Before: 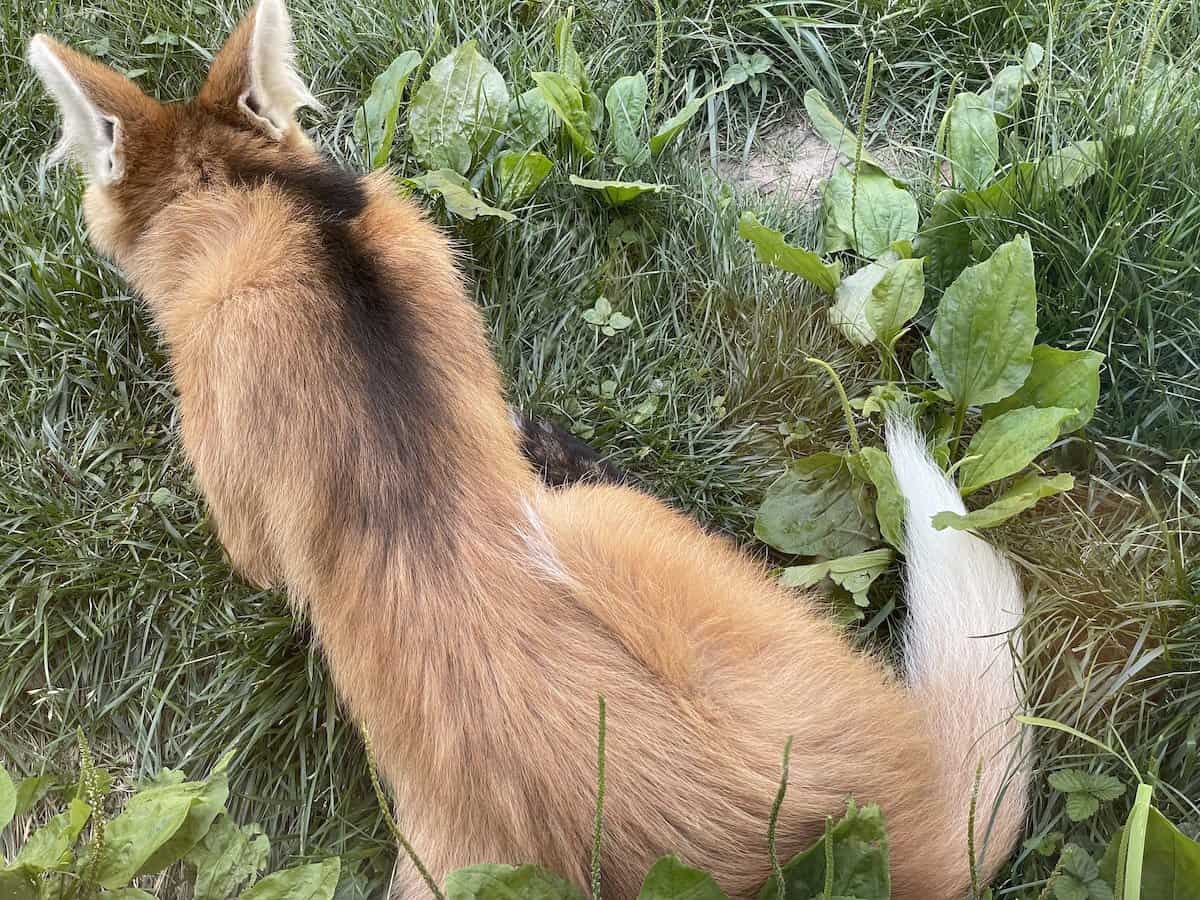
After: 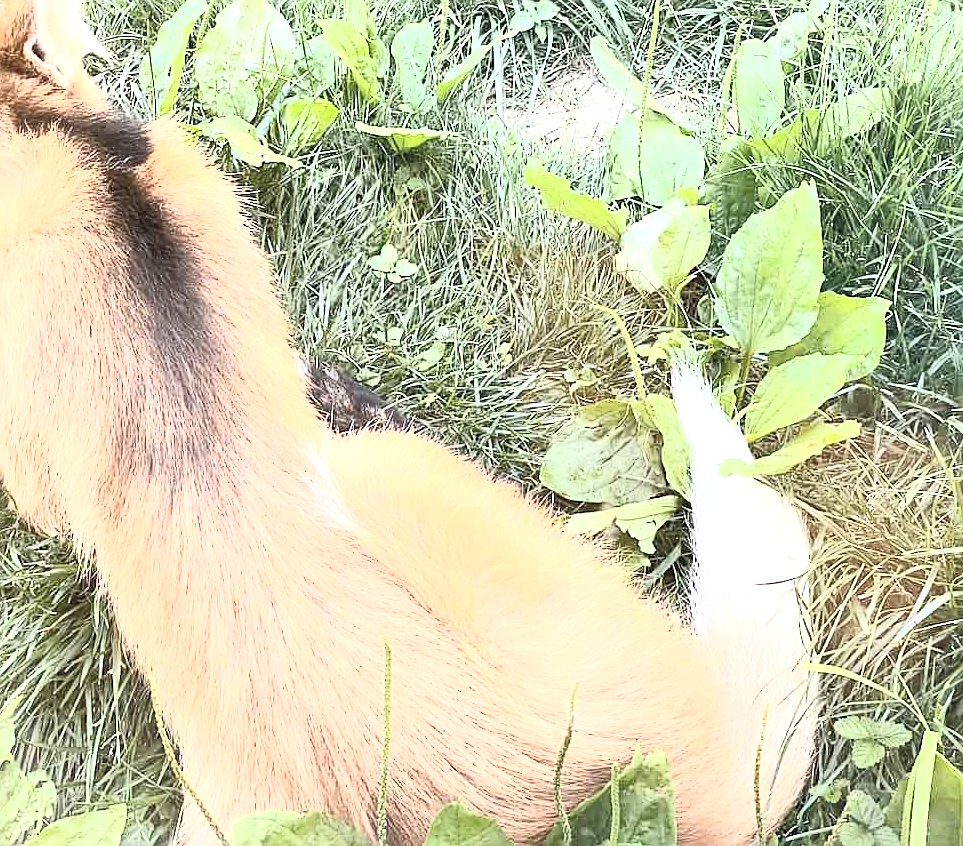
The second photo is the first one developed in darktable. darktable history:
exposure: black level correction 0, exposure 0.947 EV, compensate exposure bias true, compensate highlight preservation false
contrast brightness saturation: contrast 0.431, brightness 0.552, saturation -0.195
crop and rotate: left 17.89%, top 5.921%, right 1.852%
sharpen: on, module defaults
